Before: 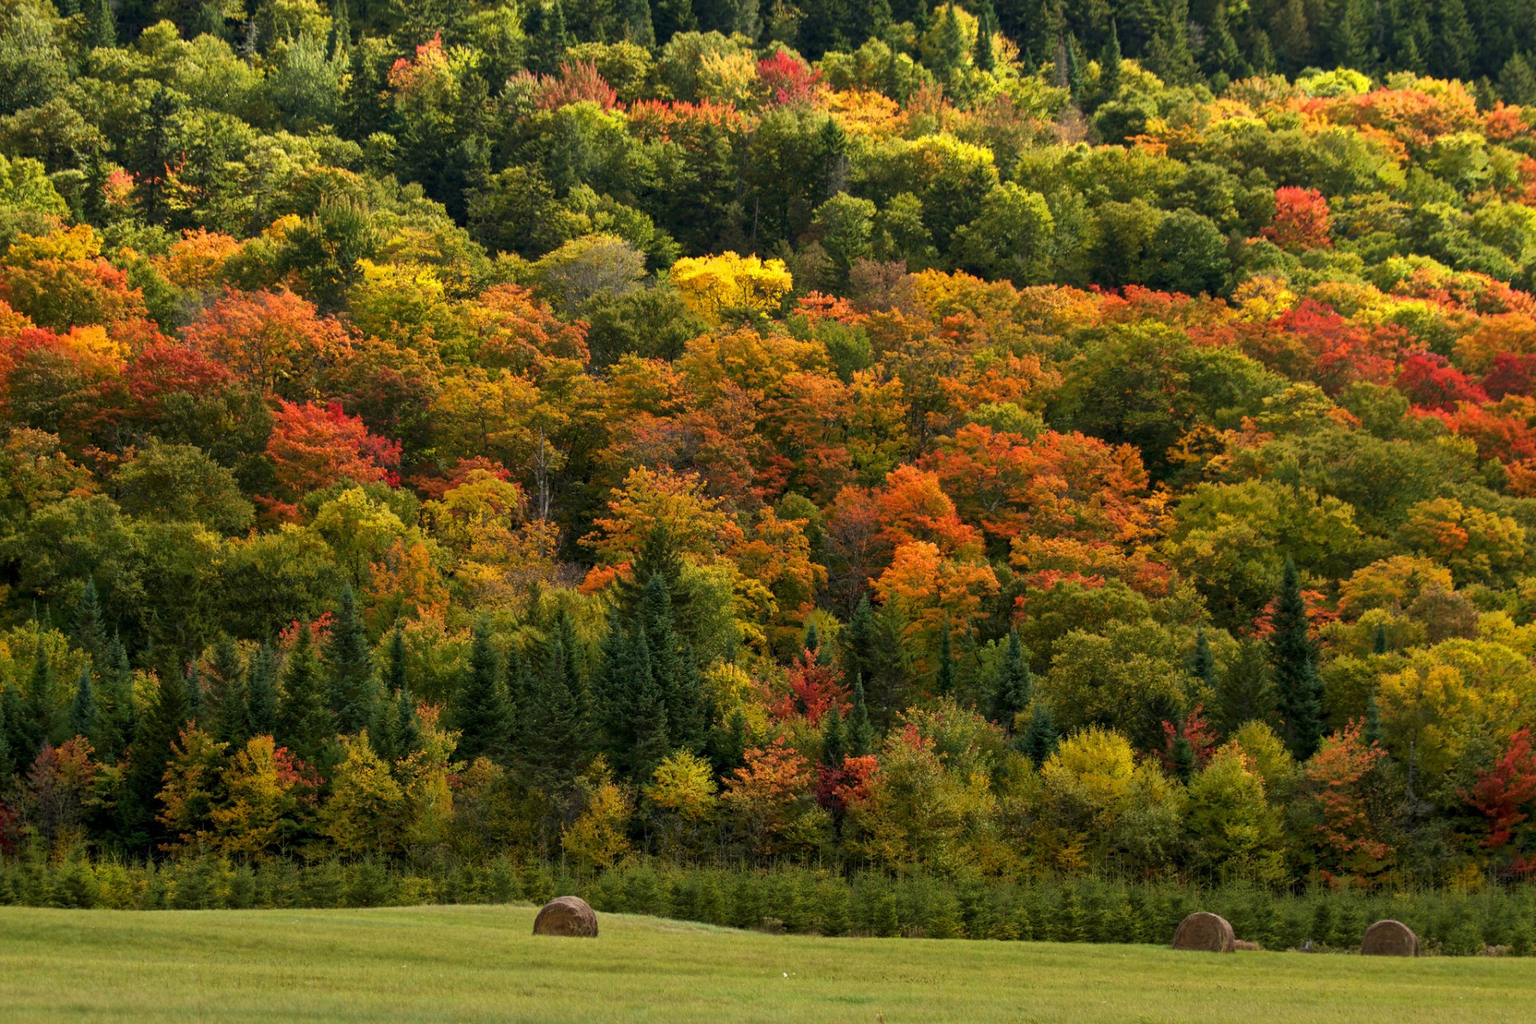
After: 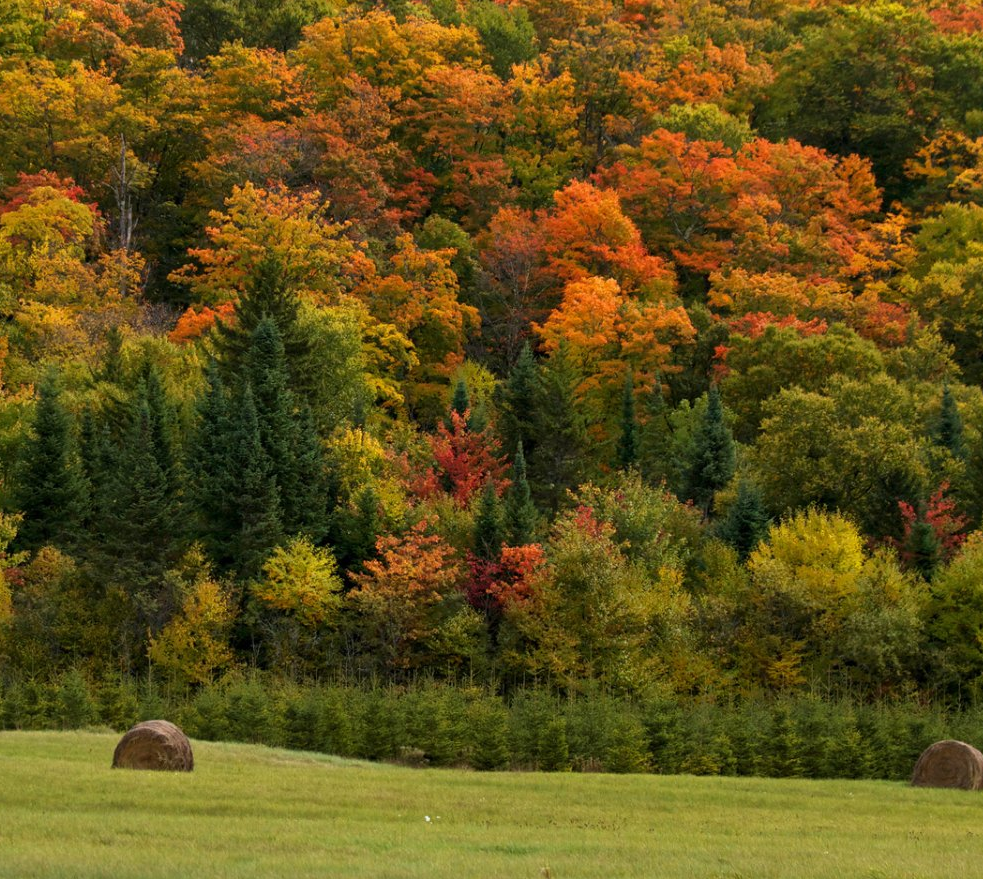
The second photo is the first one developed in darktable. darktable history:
crop and rotate: left 28.903%, top 31.262%, right 19.858%
exposure: compensate highlight preservation false
